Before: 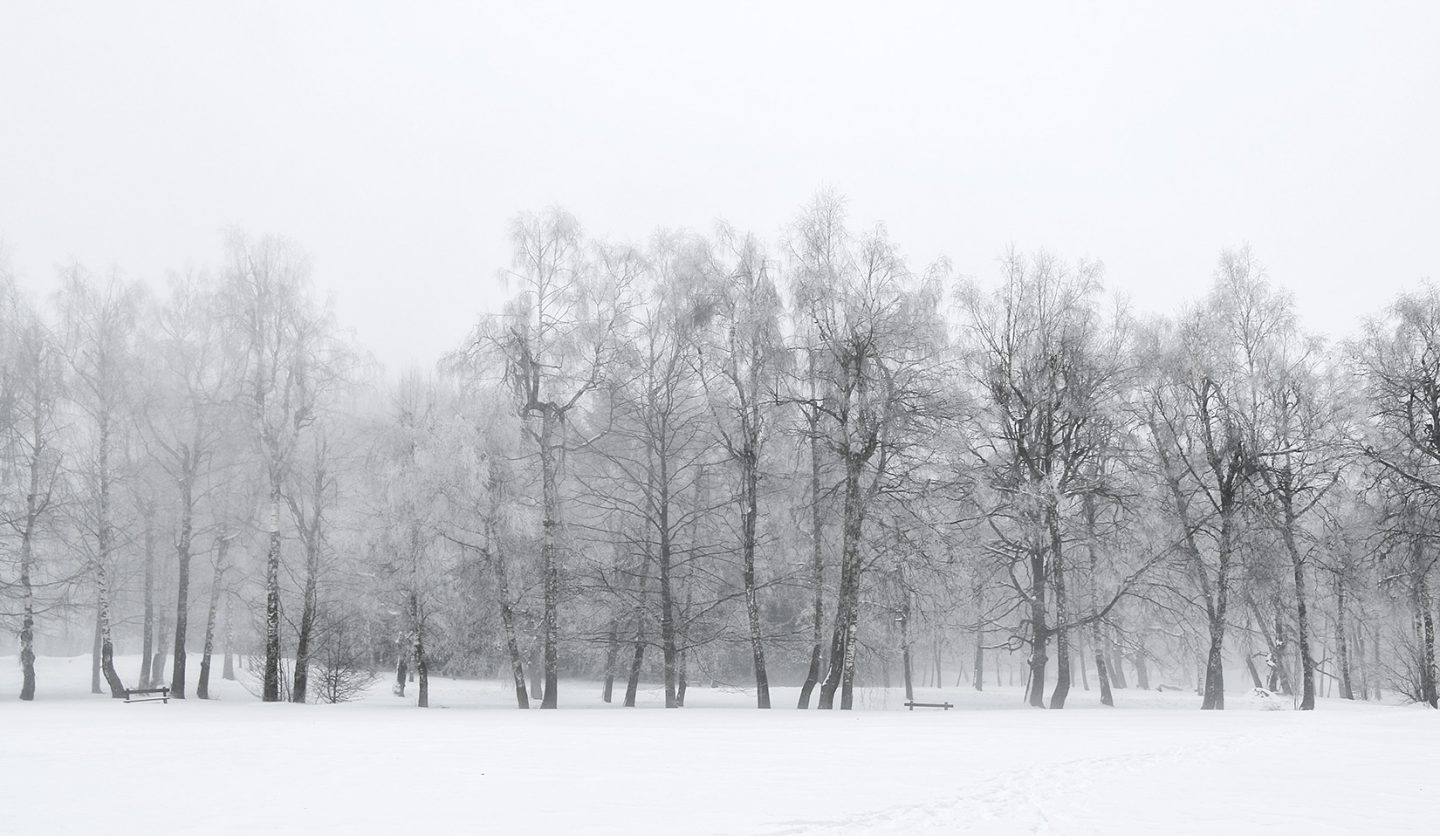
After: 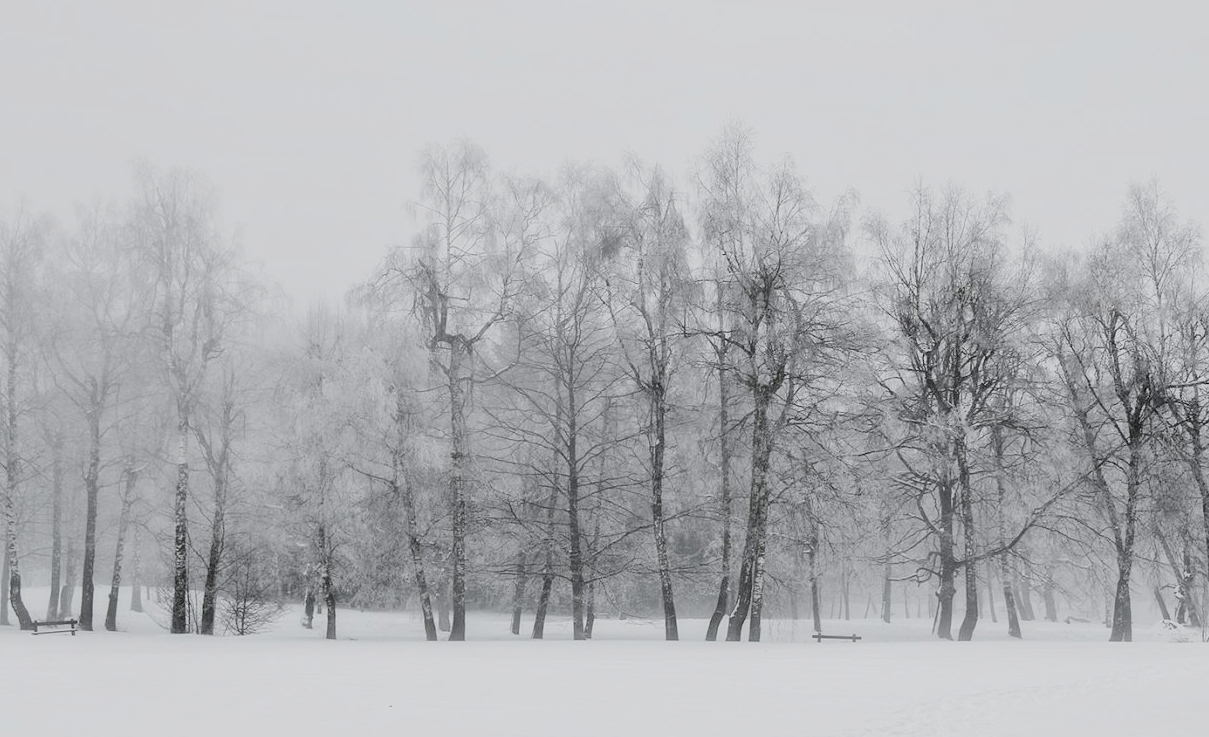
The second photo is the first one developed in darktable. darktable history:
tone equalizer: on, module defaults
crop: left 6.446%, top 8.188%, right 9.538%, bottom 3.548%
local contrast: shadows 94%
filmic rgb: black relative exposure -7.65 EV, white relative exposure 4.56 EV, hardness 3.61
